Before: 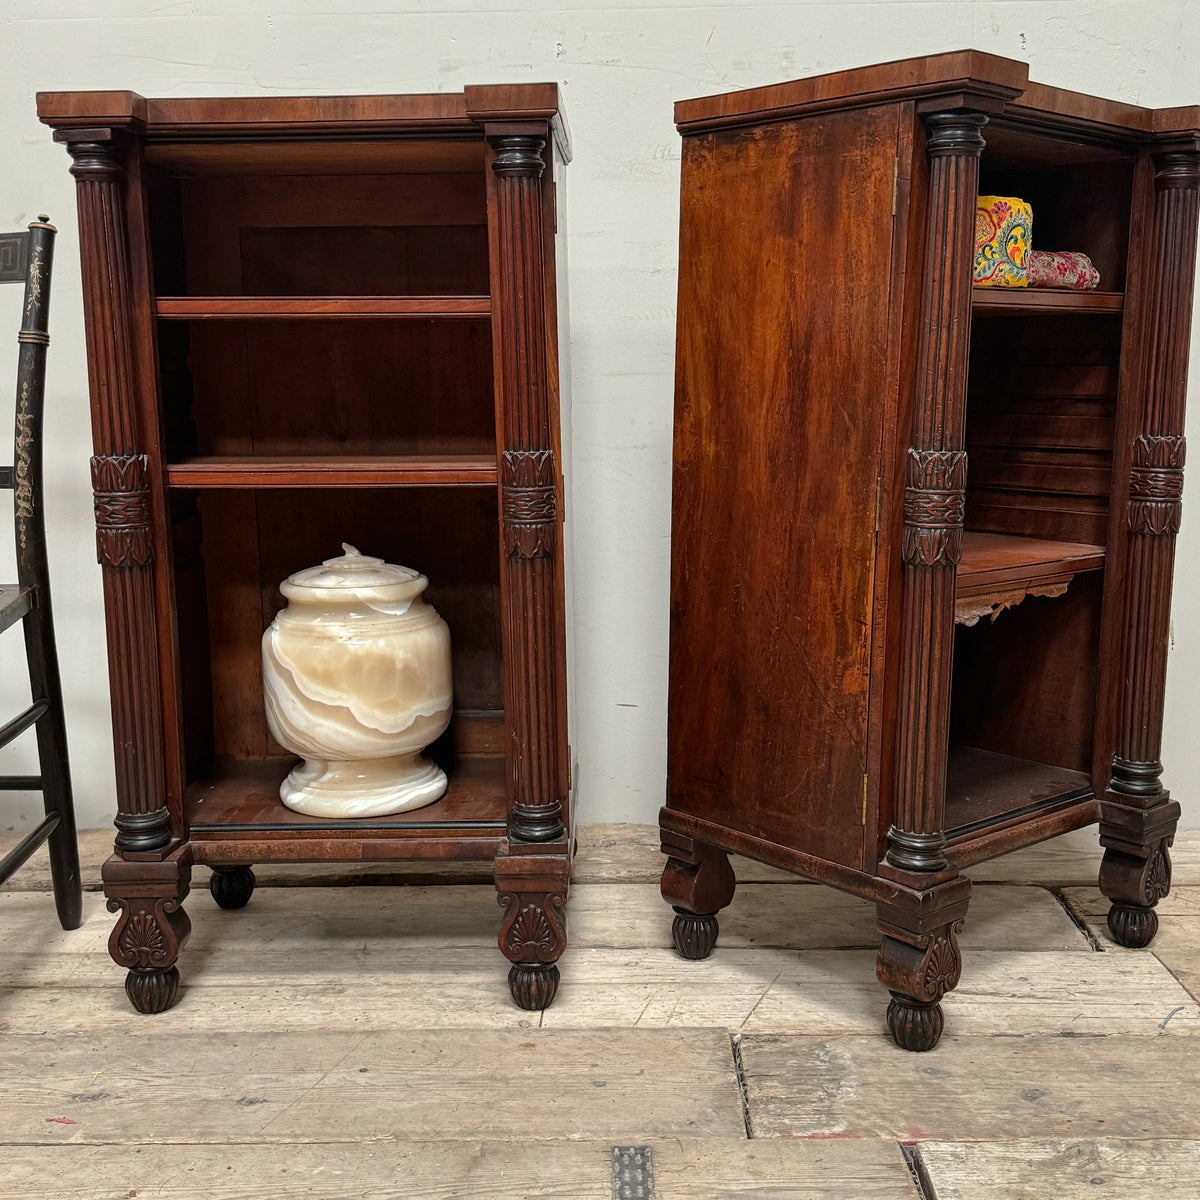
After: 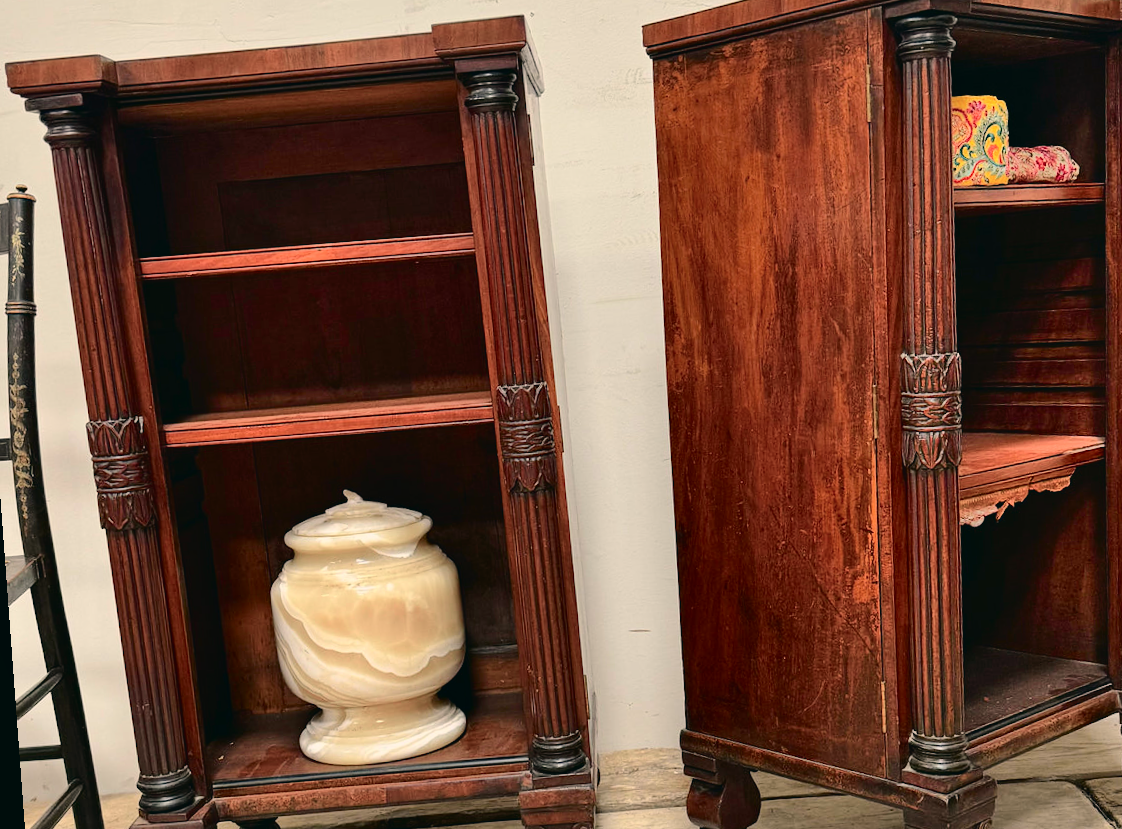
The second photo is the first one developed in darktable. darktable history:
shadows and highlights: shadows 49, highlights -41, soften with gaussian
crop: left 3.015%, top 8.969%, right 9.647%, bottom 26.457%
tone curve: curves: ch0 [(0, 0.021) (0.049, 0.044) (0.152, 0.14) (0.328, 0.377) (0.473, 0.543) (0.641, 0.705) (0.868, 0.887) (1, 0.969)]; ch1 [(0, 0) (0.322, 0.328) (0.43, 0.425) (0.474, 0.466) (0.502, 0.503) (0.522, 0.526) (0.564, 0.591) (0.602, 0.632) (0.677, 0.701) (0.859, 0.885) (1, 1)]; ch2 [(0, 0) (0.33, 0.301) (0.447, 0.44) (0.487, 0.496) (0.502, 0.516) (0.535, 0.554) (0.565, 0.598) (0.618, 0.629) (1, 1)], color space Lab, independent channels, preserve colors none
rotate and perspective: rotation -4.25°, automatic cropping off
color correction: highlights a* 5.38, highlights b* 5.3, shadows a* -4.26, shadows b* -5.11
